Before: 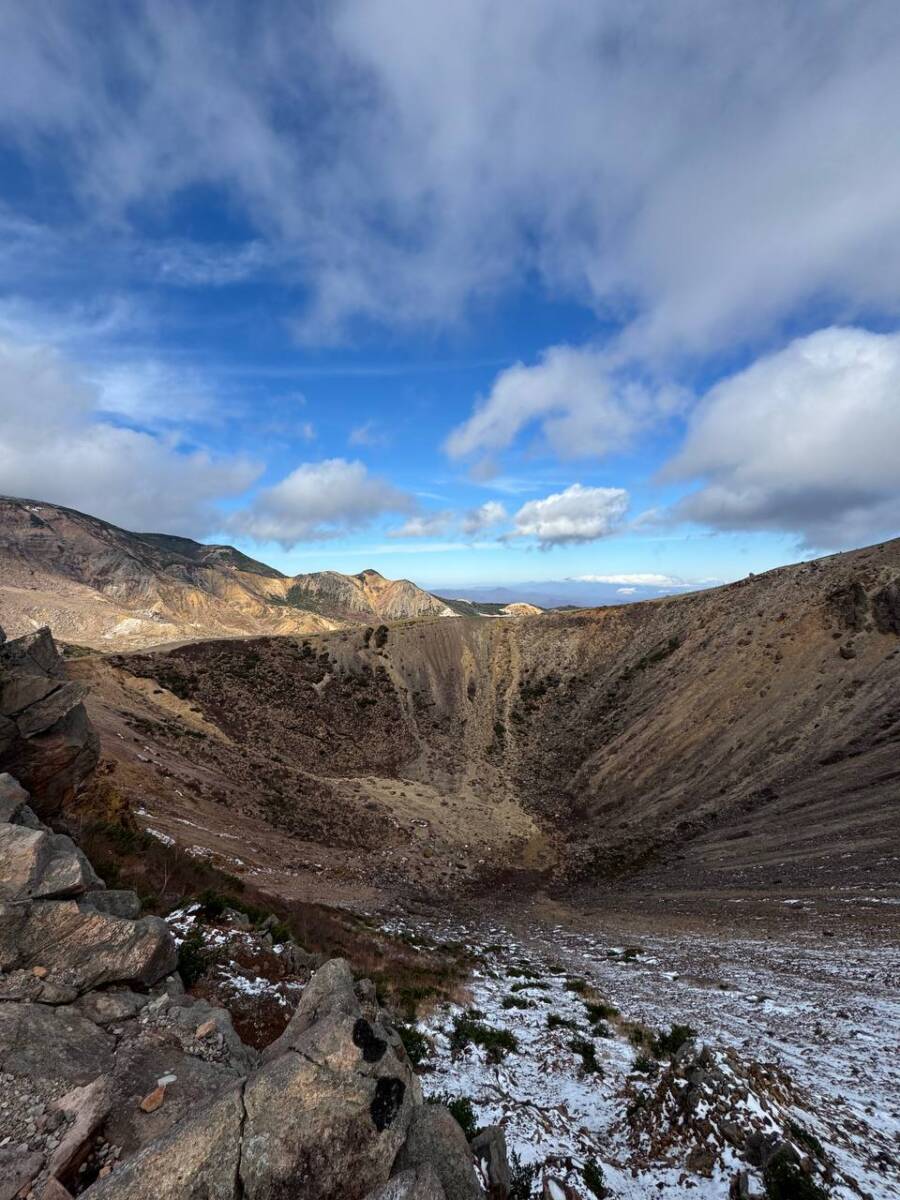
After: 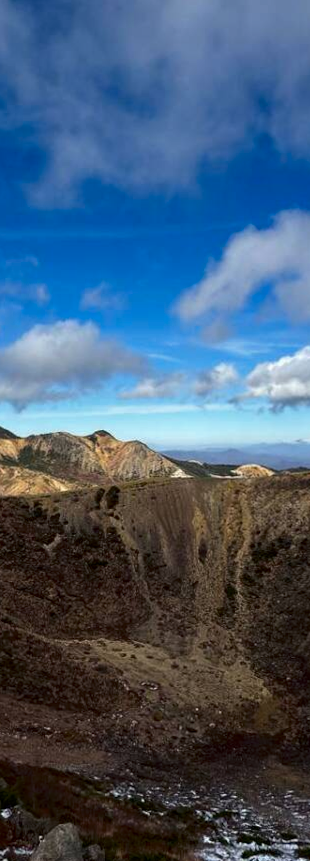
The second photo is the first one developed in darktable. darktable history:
crop and rotate: left 29.476%, top 10.214%, right 35.32%, bottom 17.333%
contrast brightness saturation: brightness -0.2, saturation 0.08
rotate and perspective: rotation 0.226°, lens shift (vertical) -0.042, crop left 0.023, crop right 0.982, crop top 0.006, crop bottom 0.994
